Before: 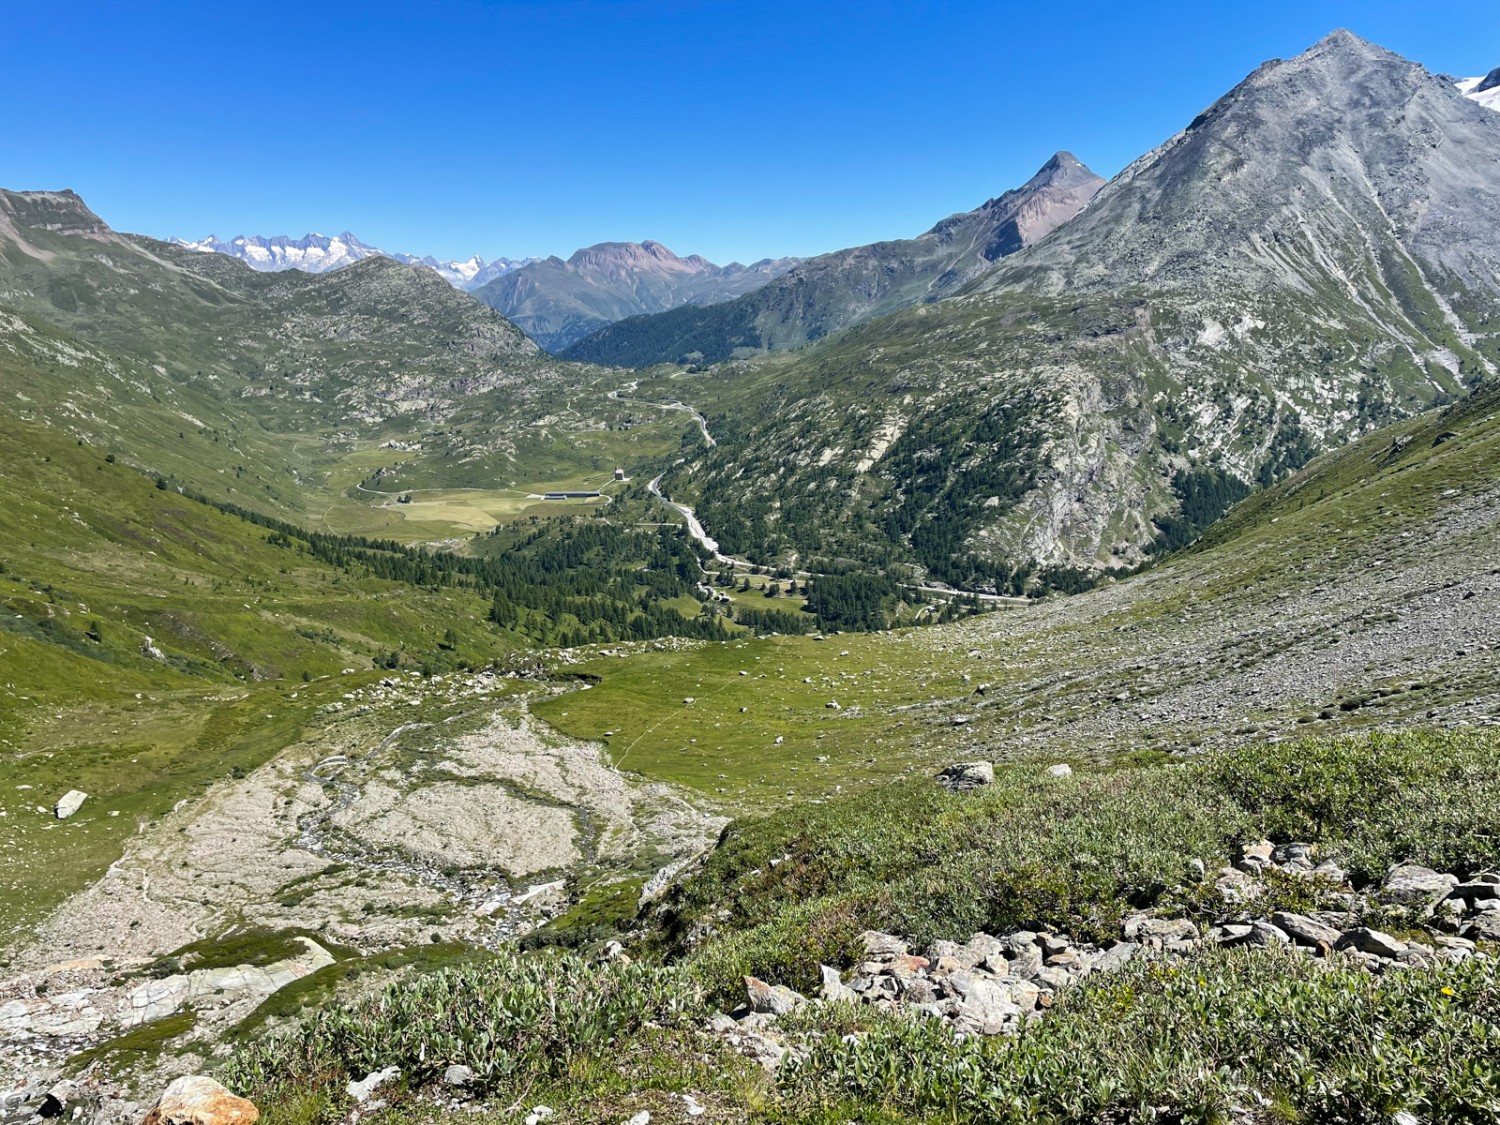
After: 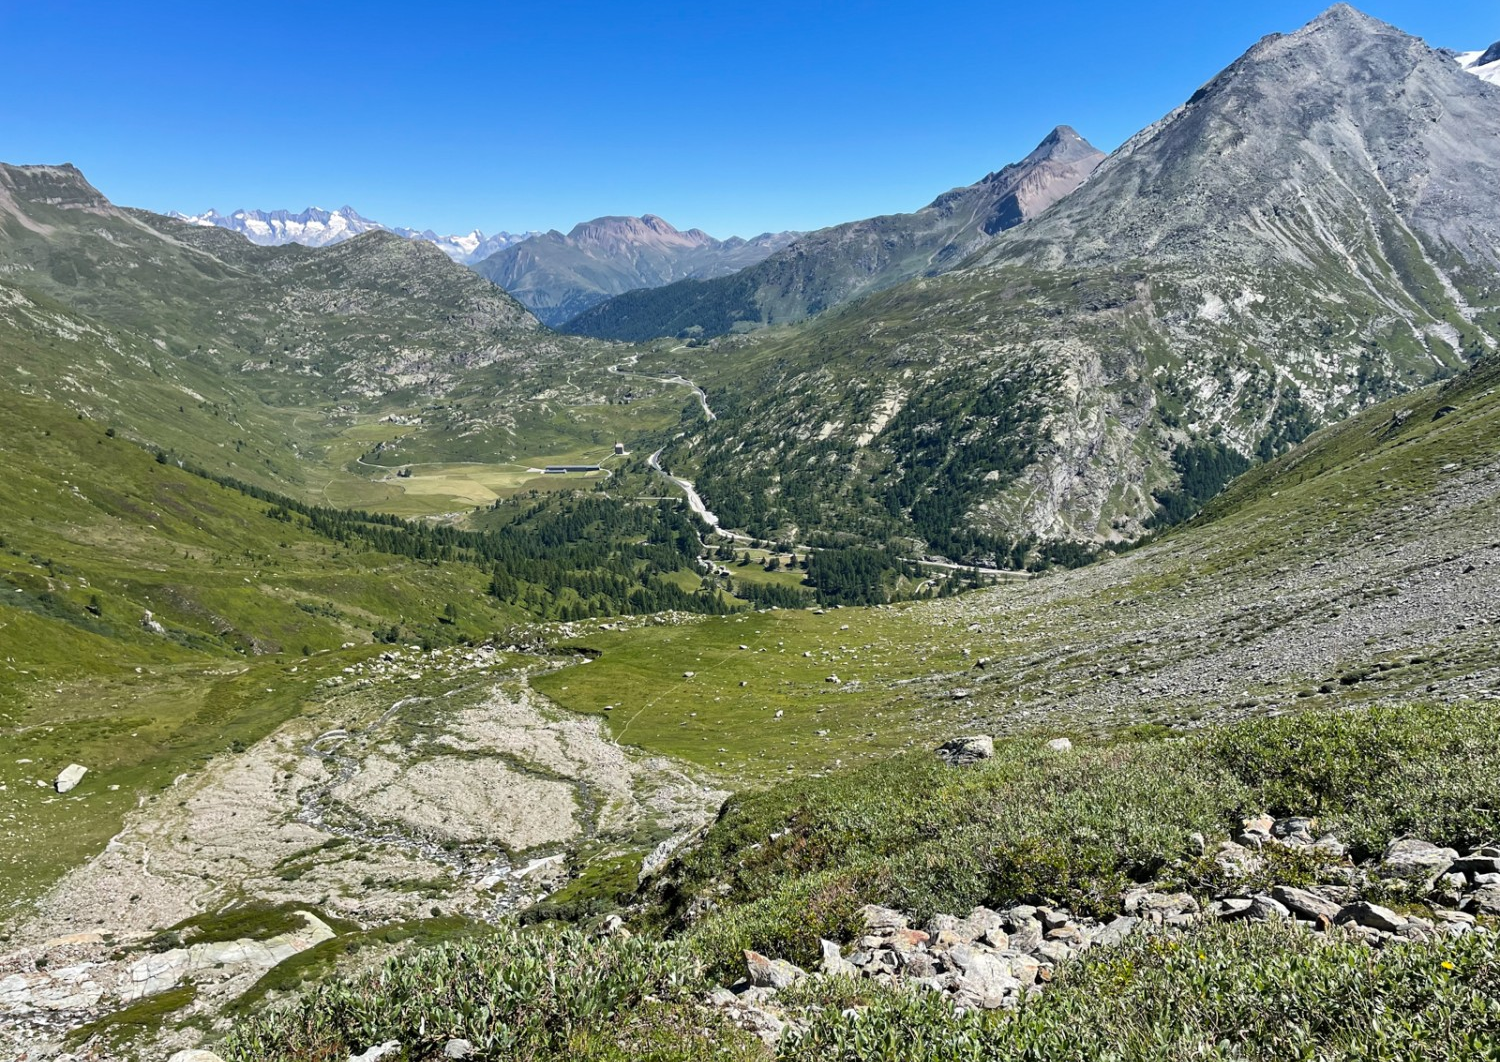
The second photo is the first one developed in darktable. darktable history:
crop and rotate: top 2.382%, bottom 3.211%
